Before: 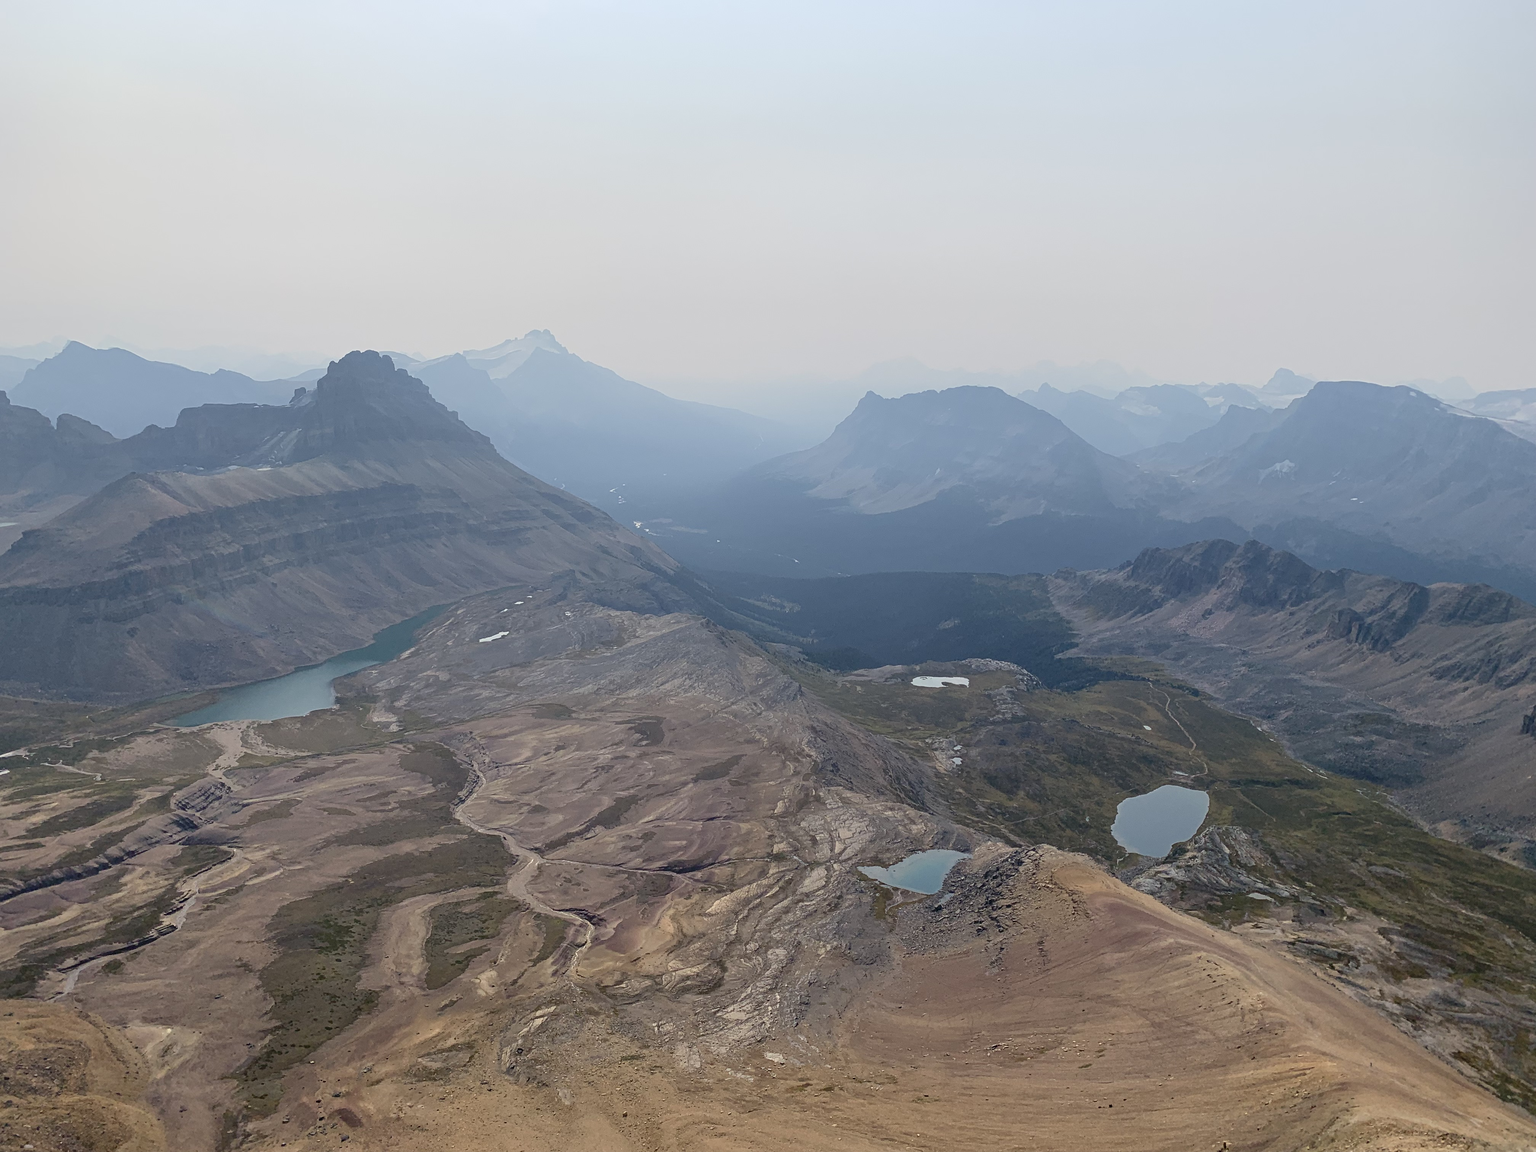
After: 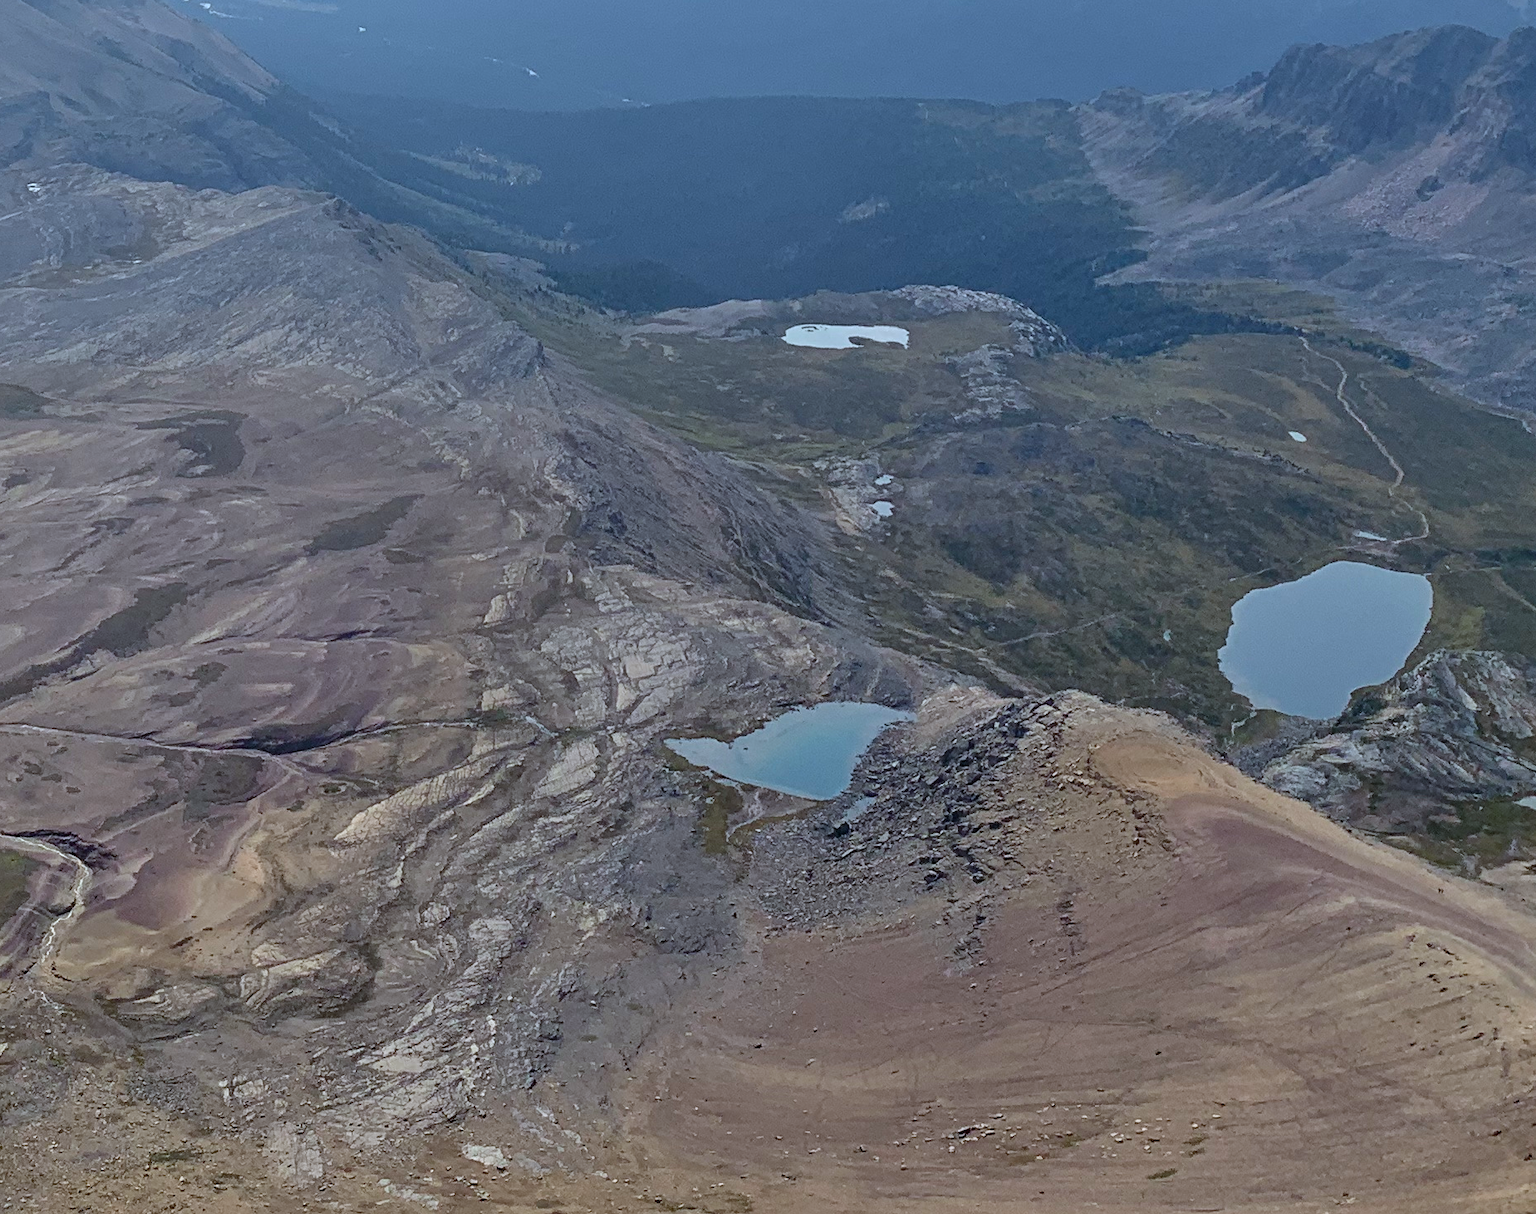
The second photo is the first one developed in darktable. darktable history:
white balance: red 0.924, blue 1.095
crop: left 35.976%, top 45.819%, right 18.162%, bottom 5.807%
shadows and highlights: highlights color adjustment 0%, soften with gaussian
